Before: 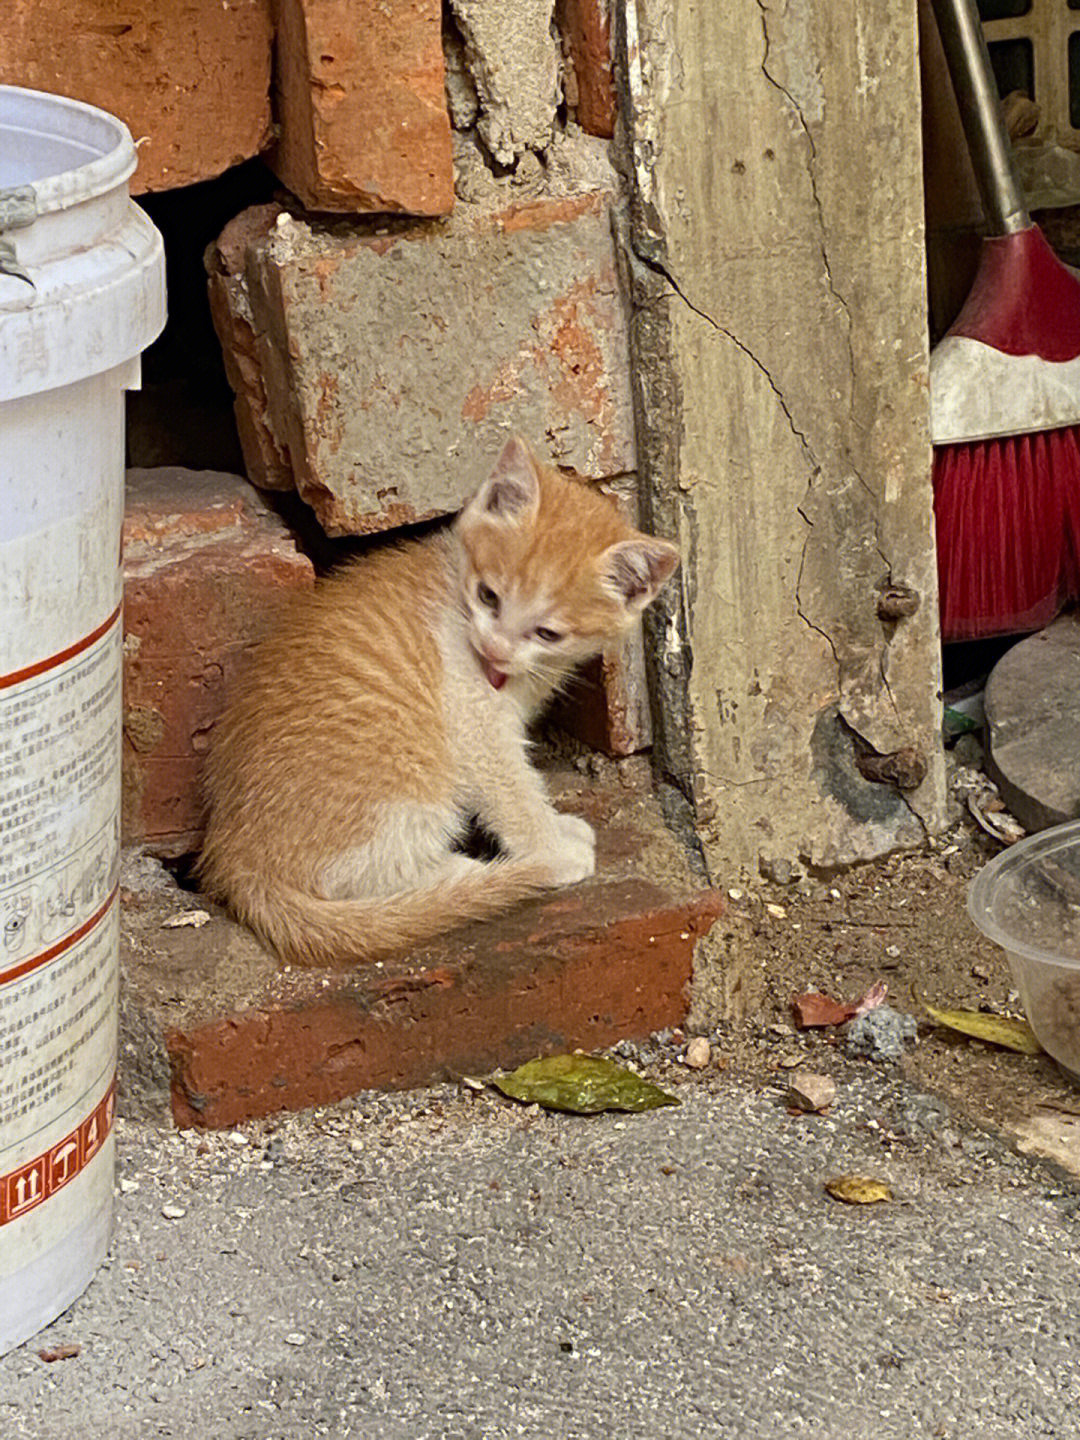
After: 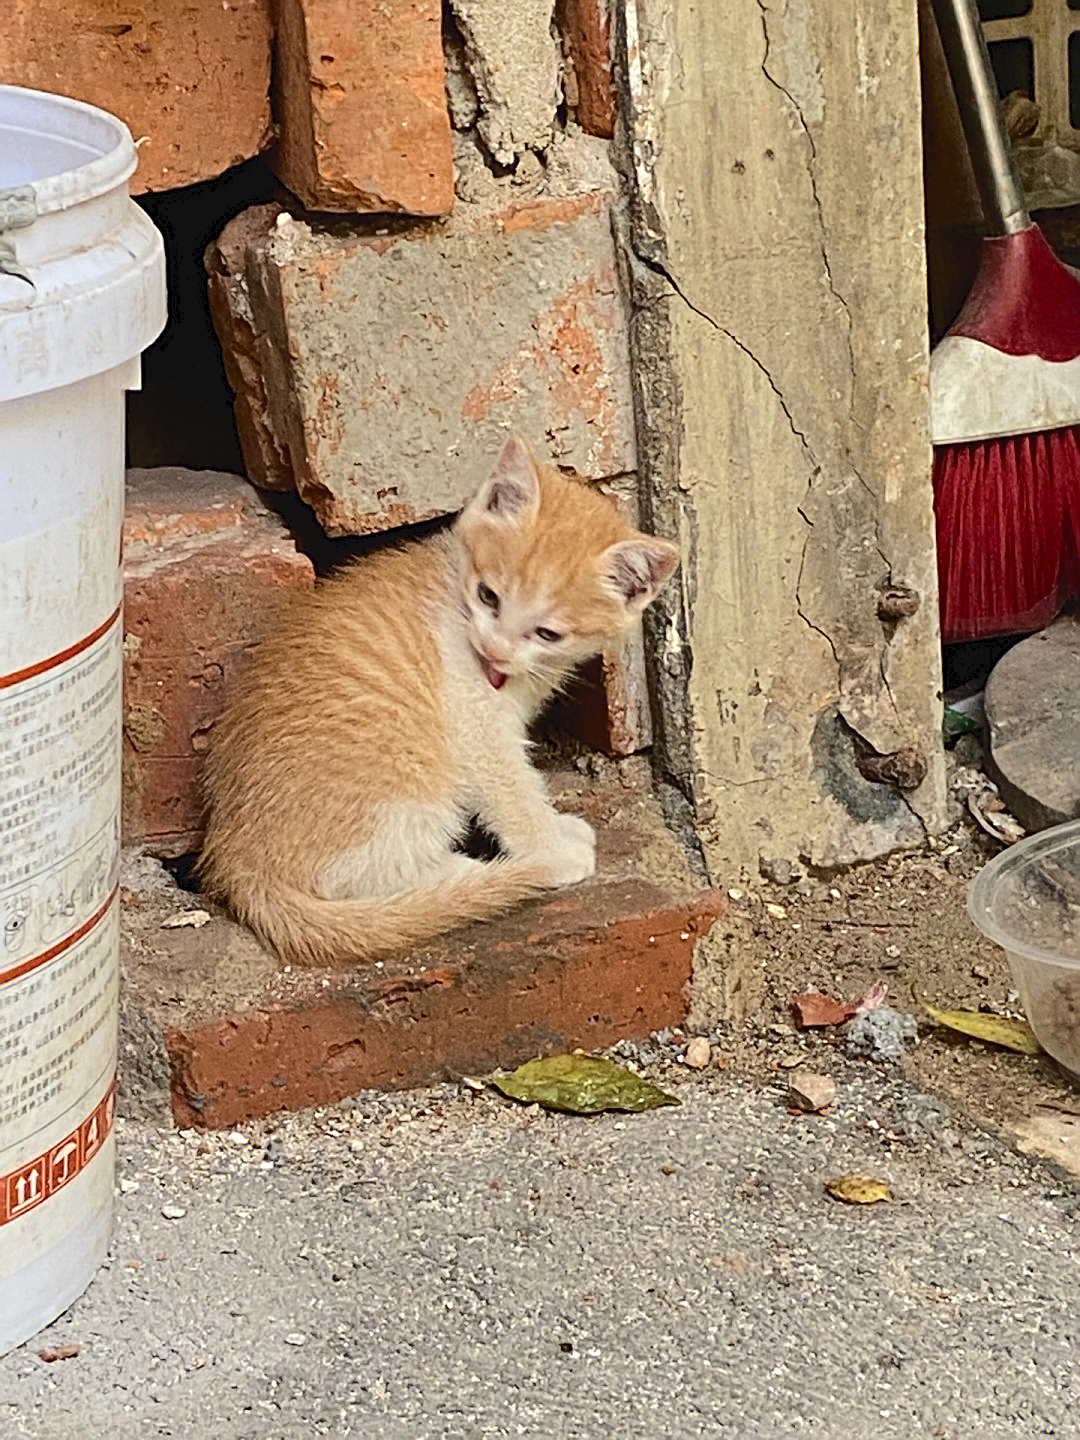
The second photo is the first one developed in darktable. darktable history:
sharpen: on, module defaults
tone curve: curves: ch0 [(0, 0) (0.003, 0.047) (0.011, 0.051) (0.025, 0.061) (0.044, 0.075) (0.069, 0.09) (0.1, 0.102) (0.136, 0.125) (0.177, 0.173) (0.224, 0.226) (0.277, 0.303) (0.335, 0.388) (0.399, 0.469) (0.468, 0.545) (0.543, 0.623) (0.623, 0.695) (0.709, 0.766) (0.801, 0.832) (0.898, 0.905) (1, 1)], color space Lab, independent channels, preserve colors none
